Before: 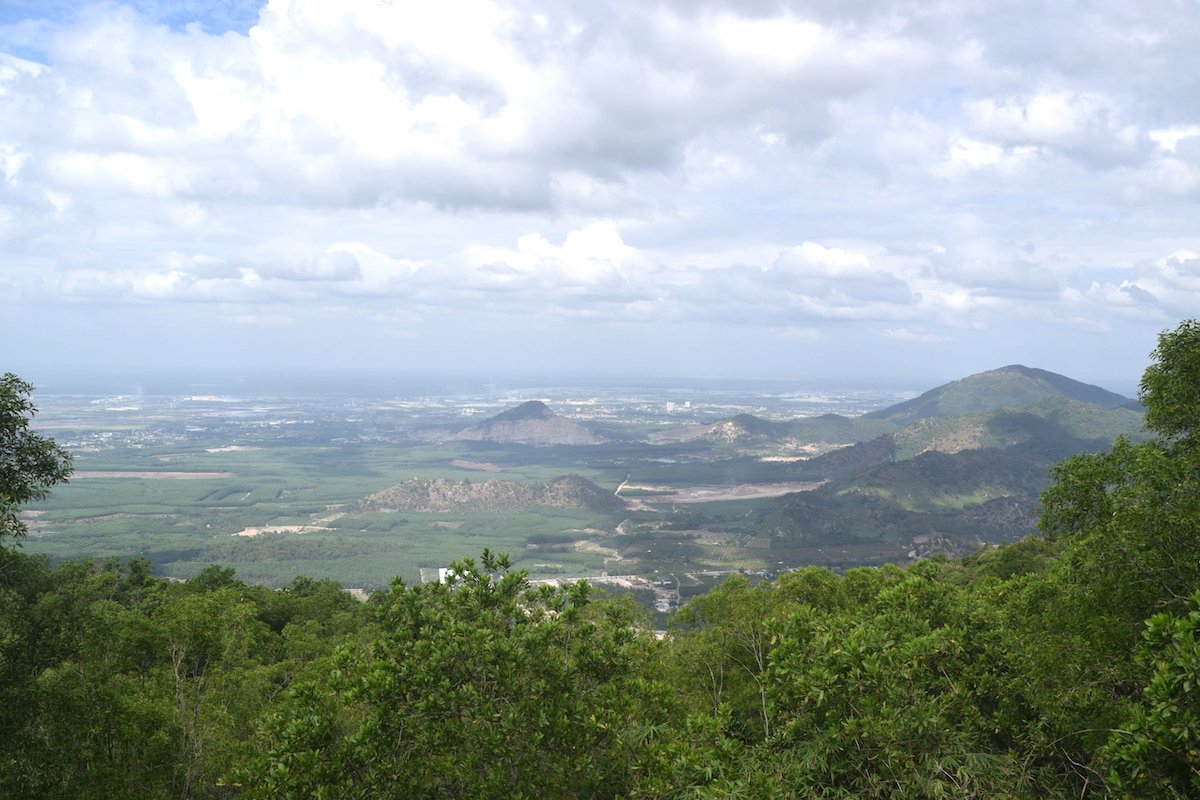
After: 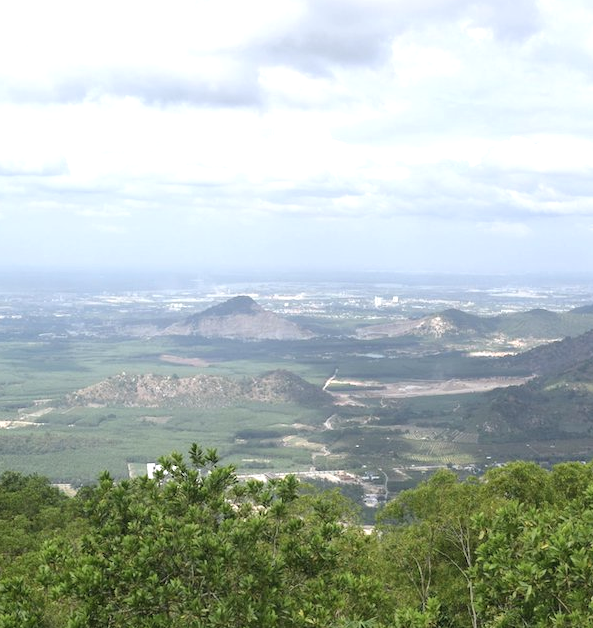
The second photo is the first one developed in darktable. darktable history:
shadows and highlights: radius 110.86, shadows 51.09, white point adjustment 9.16, highlights -4.17, highlights color adjustment 32.2%, soften with gaussian
crop and rotate: angle 0.02°, left 24.353%, top 13.219%, right 26.156%, bottom 8.224%
